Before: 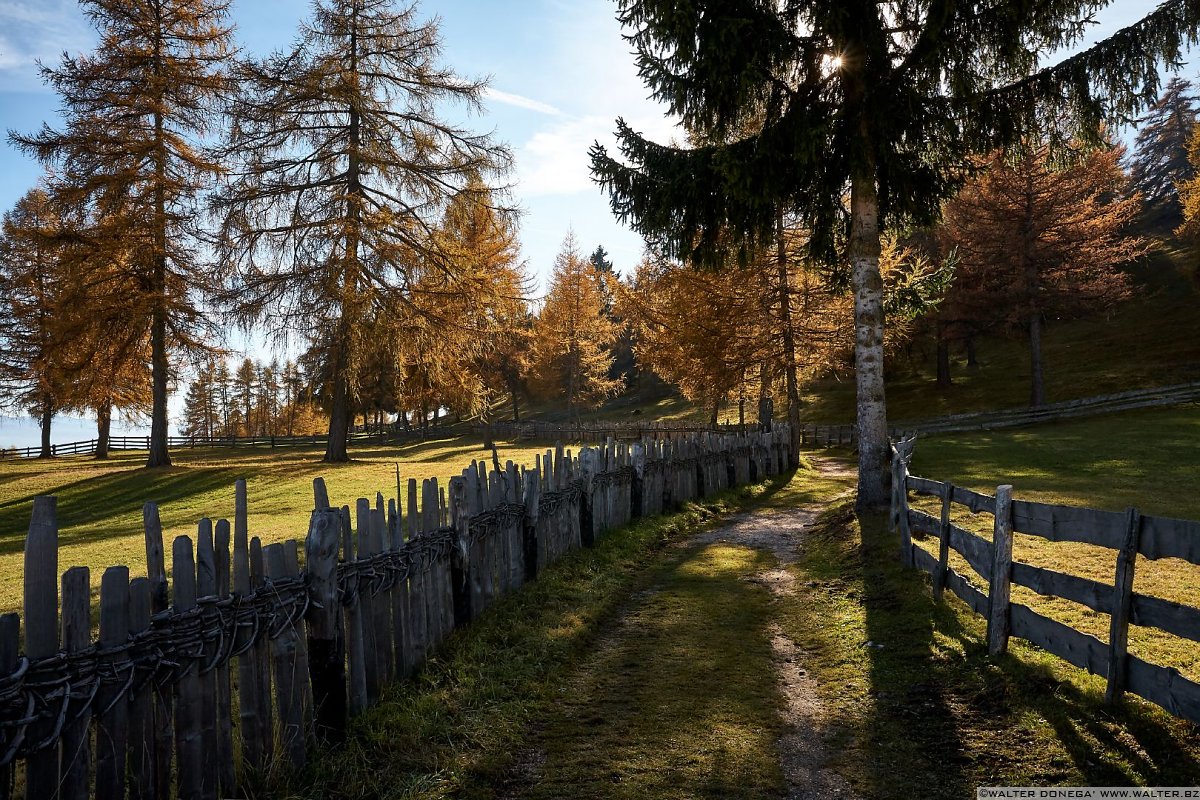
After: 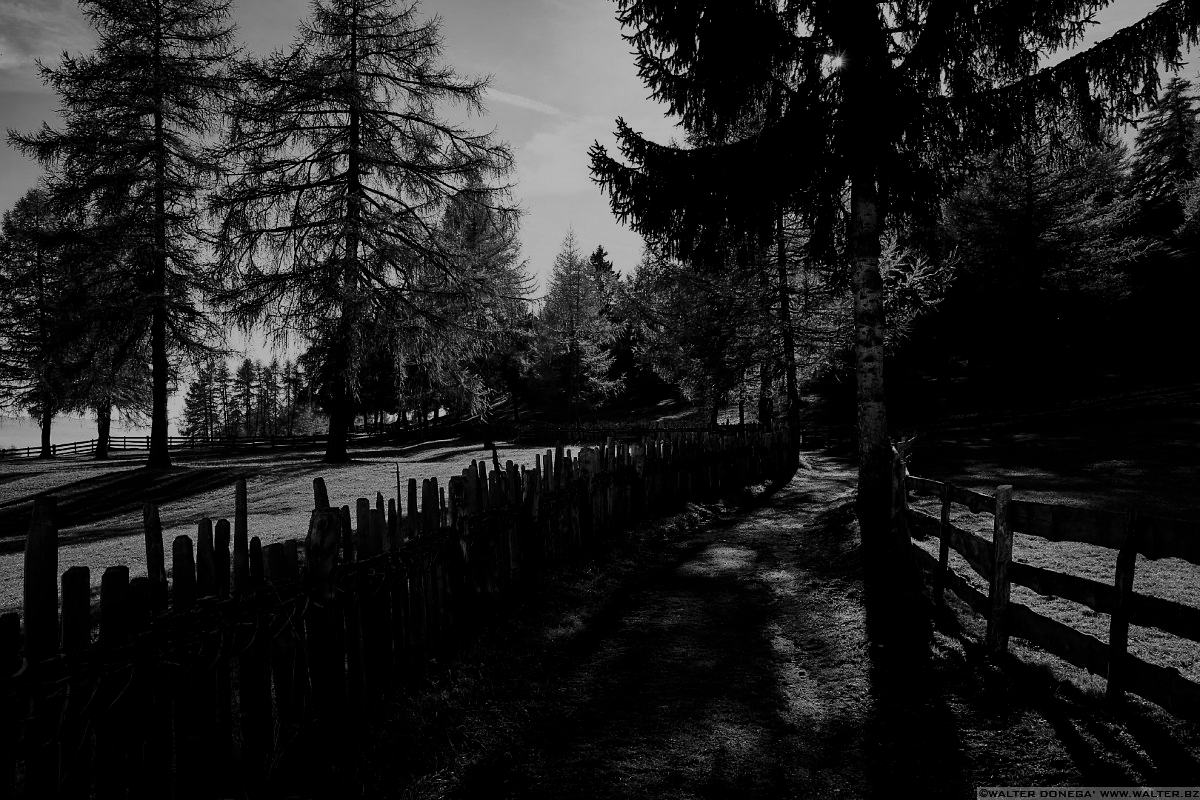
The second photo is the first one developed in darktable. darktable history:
contrast brightness saturation: contrast -0.03, brightness -0.59, saturation -1
shadows and highlights: shadows 25, highlights -25
filmic rgb: black relative exposure -7.75 EV, white relative exposure 4.4 EV, threshold 3 EV, hardness 3.76, latitude 50%, contrast 1.1, color science v5 (2021), contrast in shadows safe, contrast in highlights safe, enable highlight reconstruction true
velvia: on, module defaults
